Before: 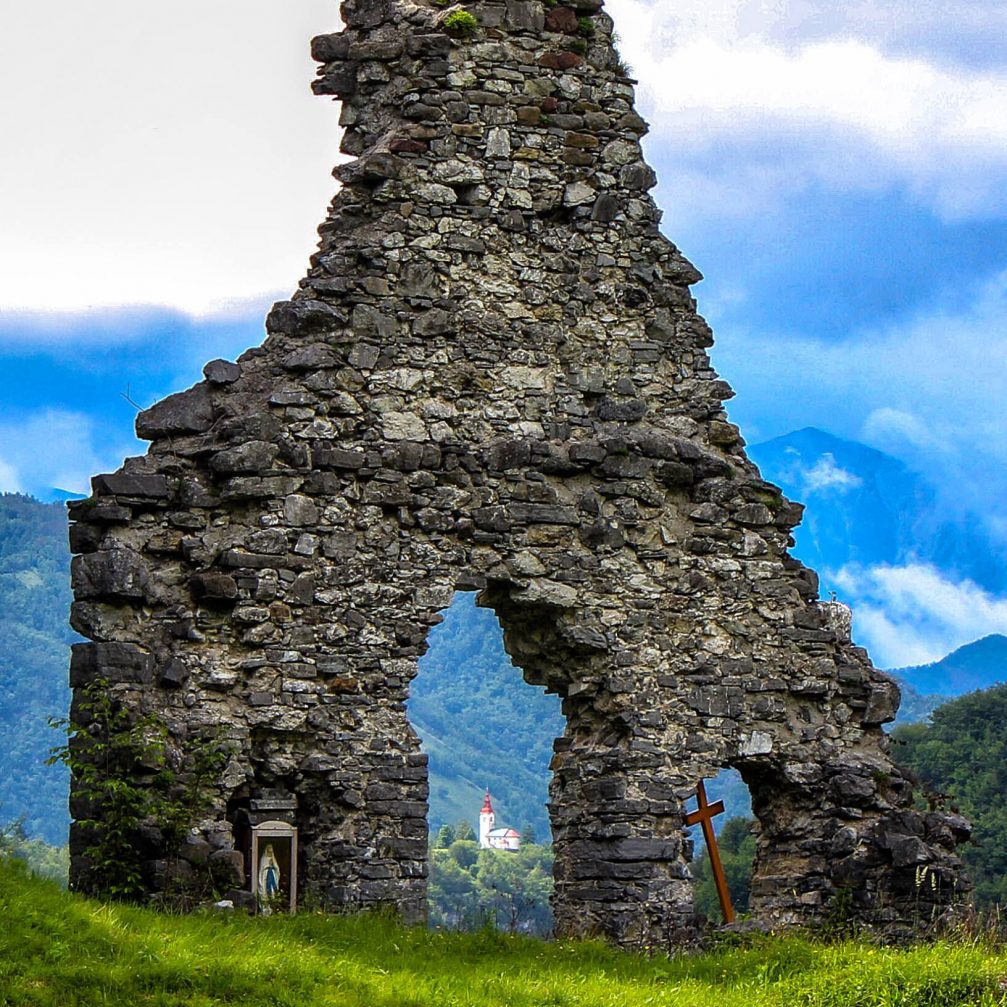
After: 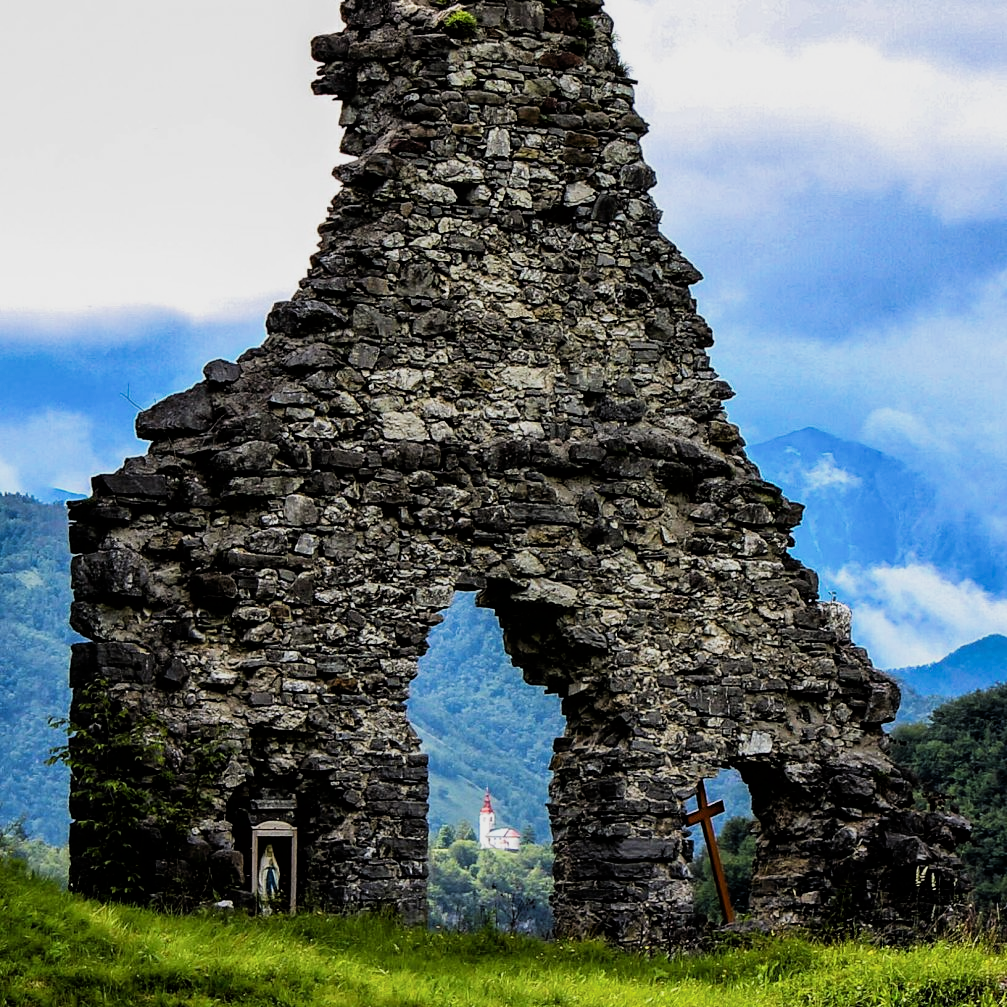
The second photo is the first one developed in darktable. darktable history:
filmic rgb: black relative exposure -5.08 EV, white relative exposure 3.5 EV, hardness 3.18, contrast 1.301, highlights saturation mix -49.47%
